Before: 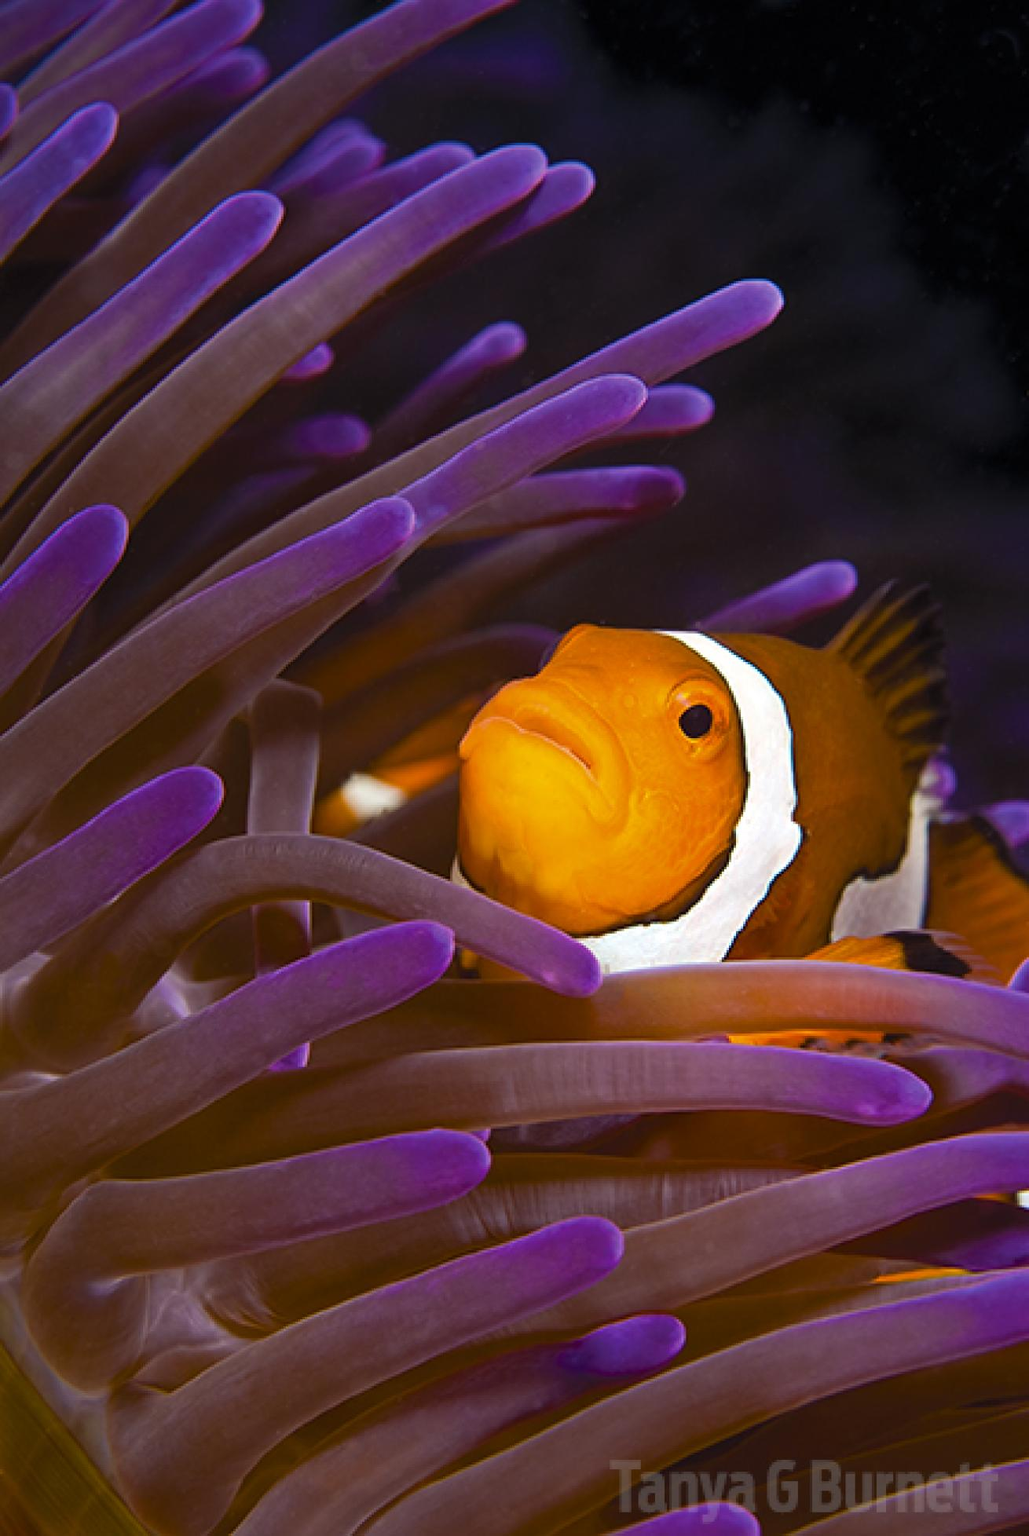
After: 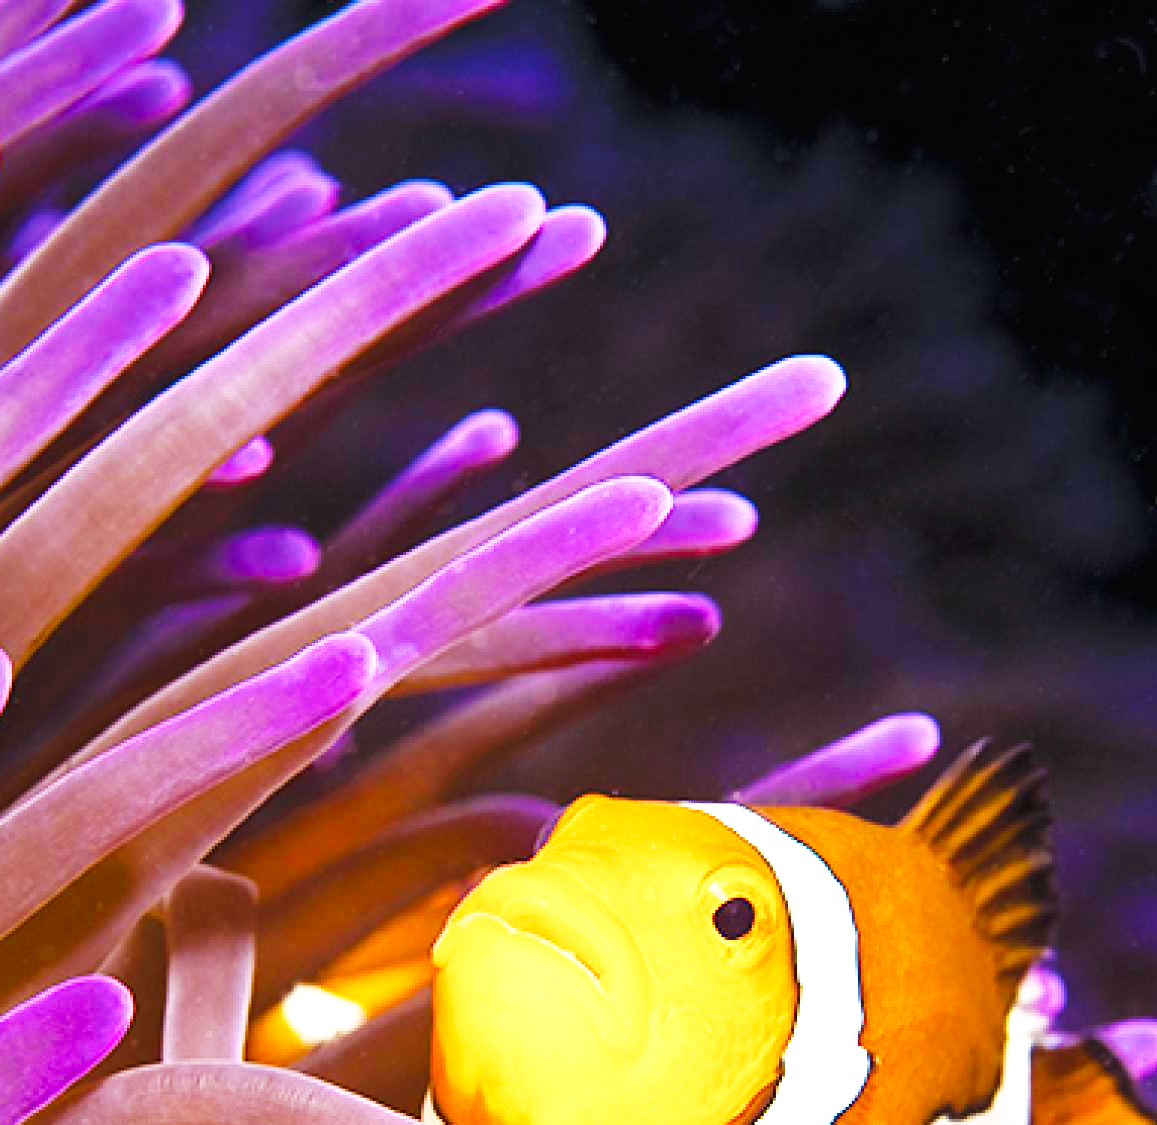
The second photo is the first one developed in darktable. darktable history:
exposure: black level correction 0, exposure 1.2 EV, compensate exposure bias true, compensate highlight preservation false
crop and rotate: left 11.673%, bottom 42.457%
base curve: curves: ch0 [(0, 0) (0.007, 0.004) (0.027, 0.03) (0.046, 0.07) (0.207, 0.54) (0.442, 0.872) (0.673, 0.972) (1, 1)], preserve colors none
